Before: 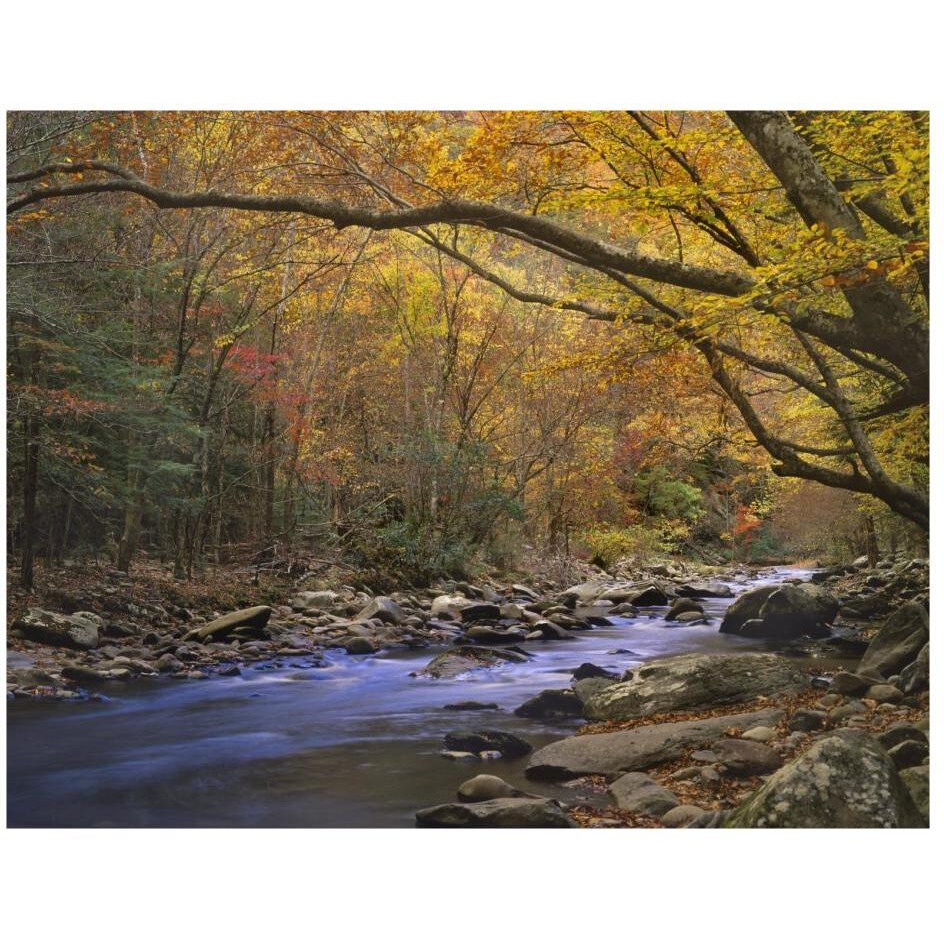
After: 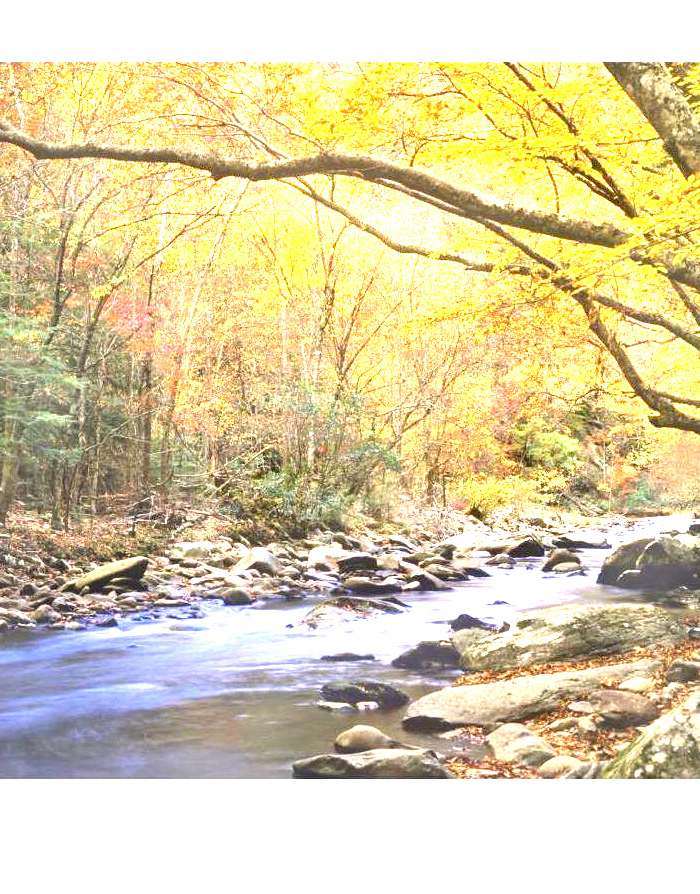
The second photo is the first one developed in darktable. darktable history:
exposure: black level correction 0.001, exposure 2.607 EV, compensate exposure bias true, compensate highlight preservation false
crop and rotate: left 13.15%, top 5.251%, right 12.609%
